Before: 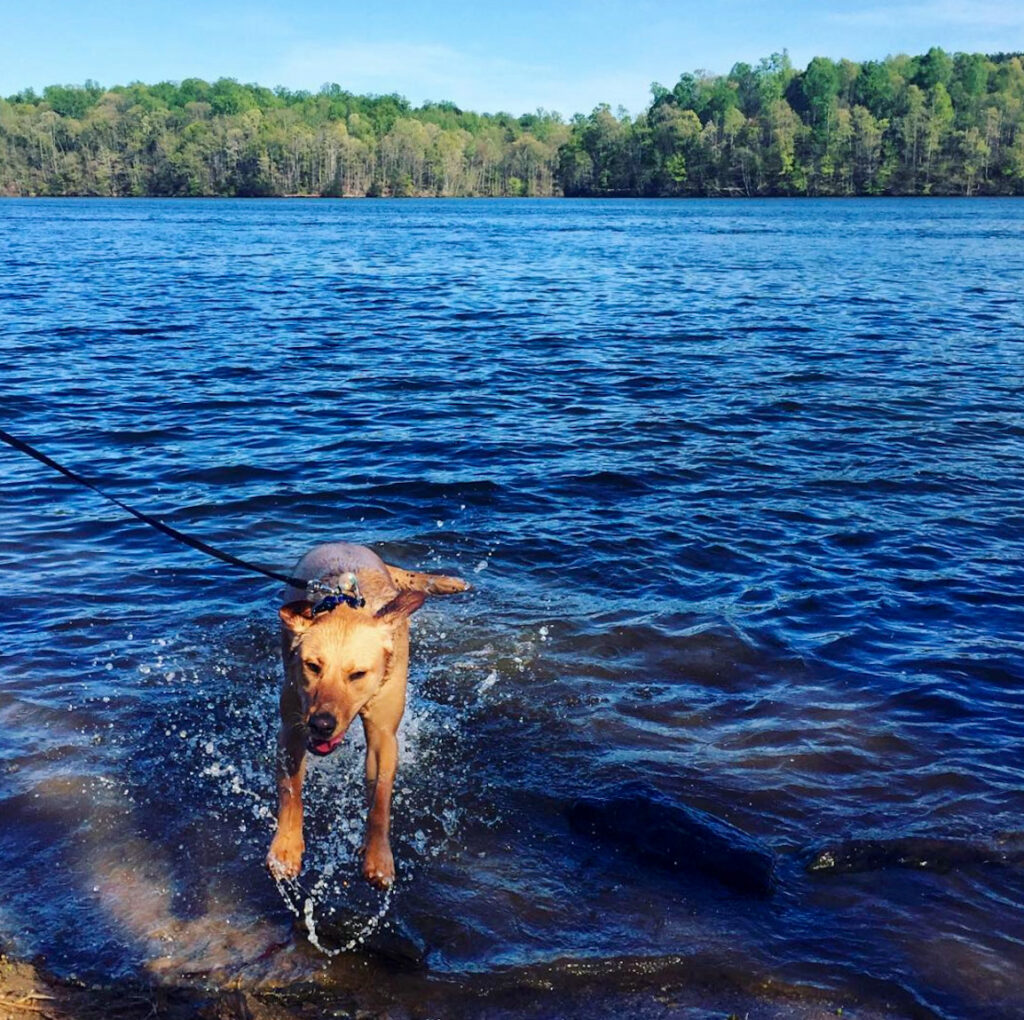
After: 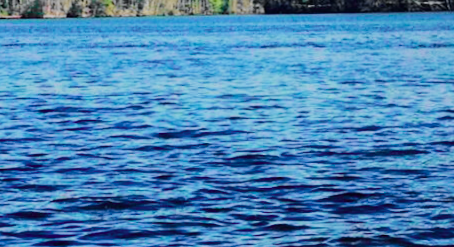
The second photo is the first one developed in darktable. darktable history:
rotate and perspective: rotation -1°, crop left 0.011, crop right 0.989, crop top 0.025, crop bottom 0.975
tone curve: curves: ch0 [(0, 0) (0.071, 0.047) (0.266, 0.26) (0.491, 0.552) (0.753, 0.818) (1, 0.983)]; ch1 [(0, 0) (0.346, 0.307) (0.408, 0.369) (0.463, 0.443) (0.482, 0.493) (0.502, 0.5) (0.517, 0.518) (0.546, 0.576) (0.588, 0.643) (0.651, 0.709) (1, 1)]; ch2 [(0, 0) (0.346, 0.34) (0.434, 0.46) (0.485, 0.494) (0.5, 0.494) (0.517, 0.503) (0.535, 0.545) (0.583, 0.624) (0.625, 0.678) (1, 1)], color space Lab, independent channels, preserve colors none
crop: left 28.64%, top 16.832%, right 26.637%, bottom 58.055%
filmic rgb: black relative exposure -7.65 EV, white relative exposure 4.56 EV, hardness 3.61
